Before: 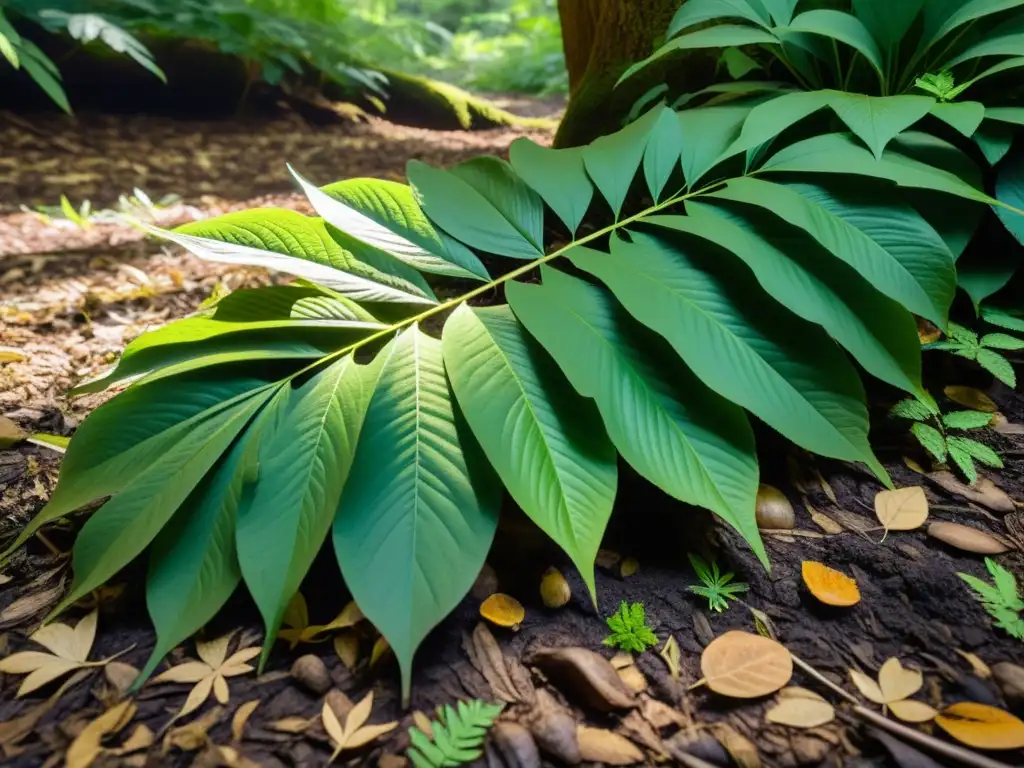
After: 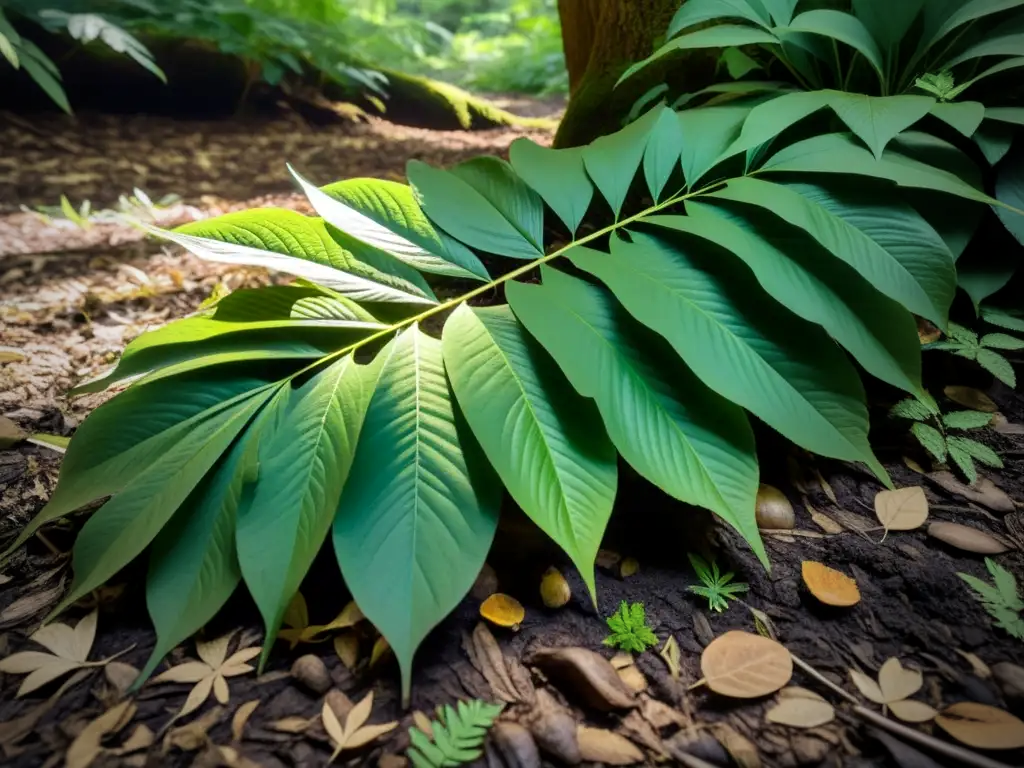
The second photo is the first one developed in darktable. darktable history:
local contrast: mode bilateral grid, contrast 20, coarseness 50, detail 120%, midtone range 0.2
vignetting: fall-off start 72.14%, fall-off radius 108.07%, brightness -0.713, saturation -0.488, center (-0.054, -0.359), width/height ratio 0.729
